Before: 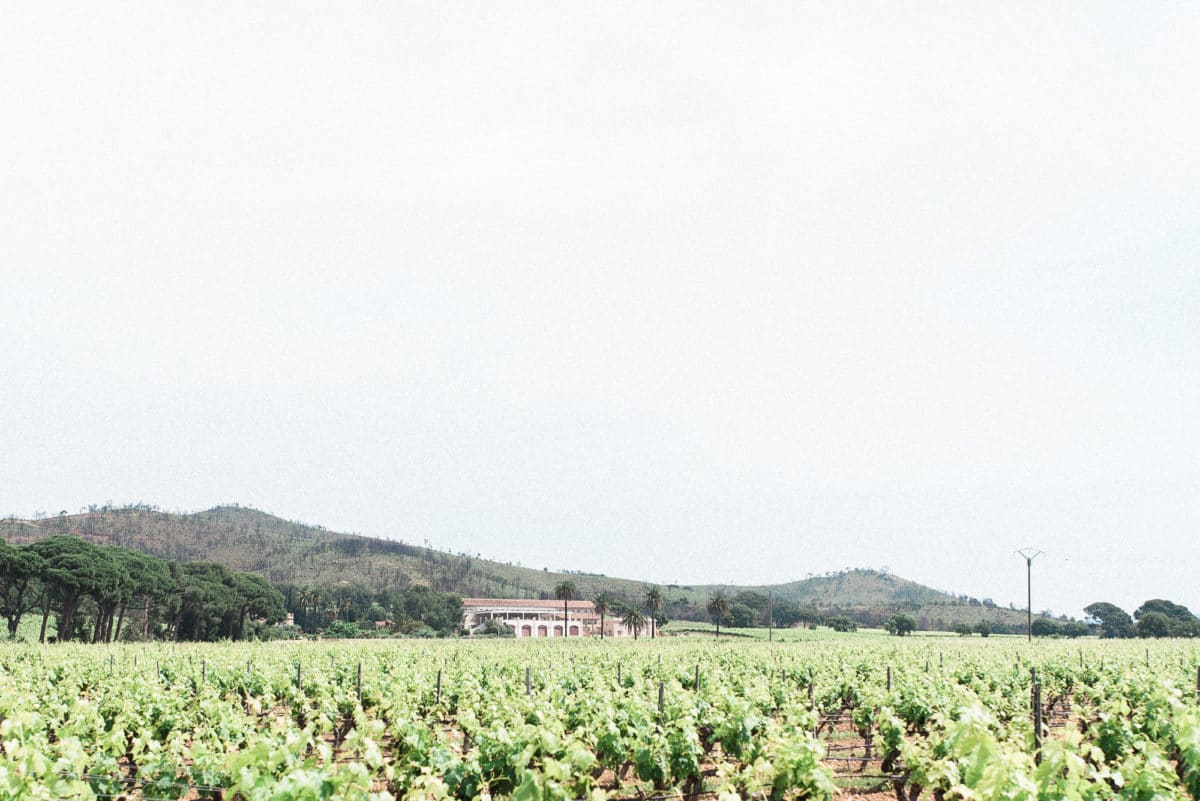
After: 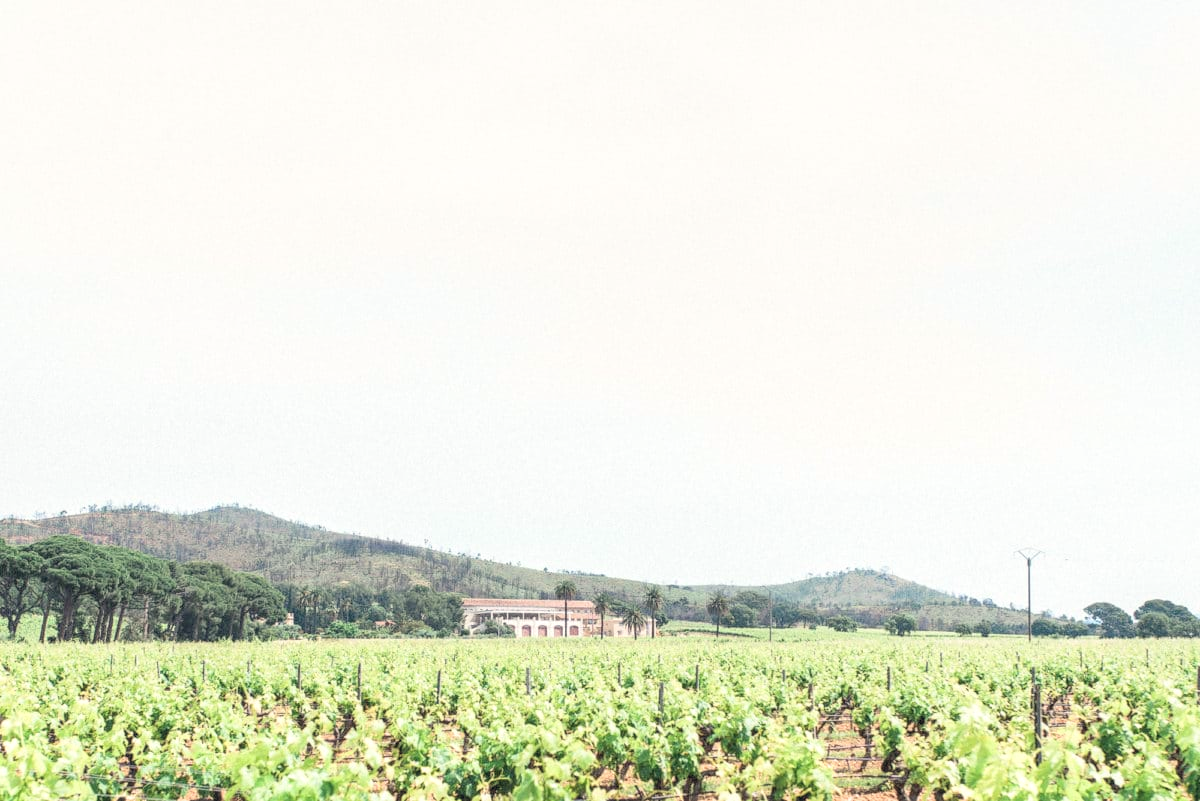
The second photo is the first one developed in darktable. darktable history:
color correction: highlights a* 0.207, highlights b* 2.7, shadows a* -0.874, shadows b* -4.78
contrast brightness saturation: contrast 0.1, brightness 0.3, saturation 0.14
local contrast: detail 130%
